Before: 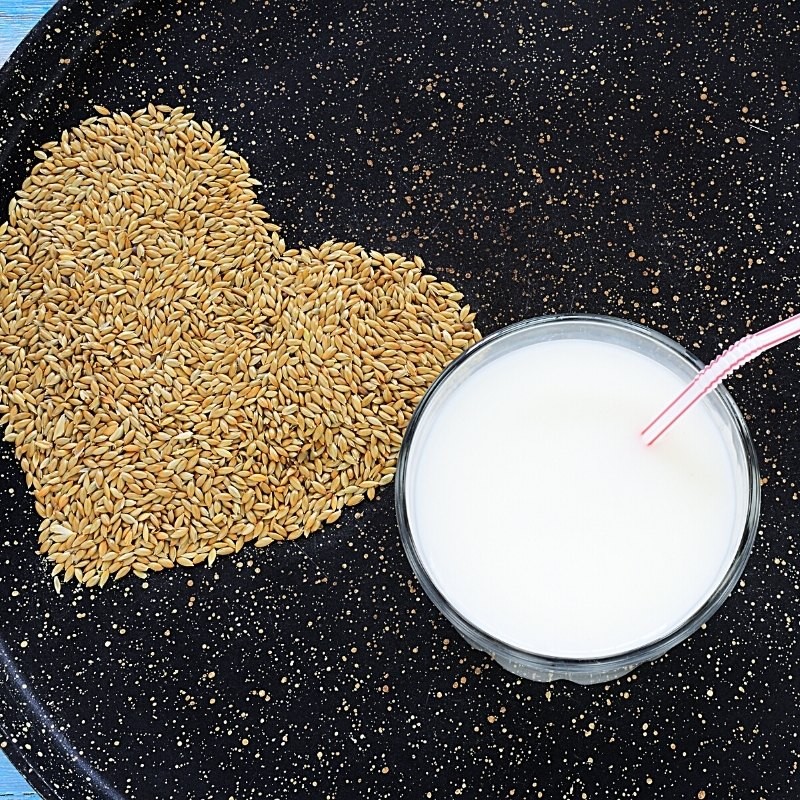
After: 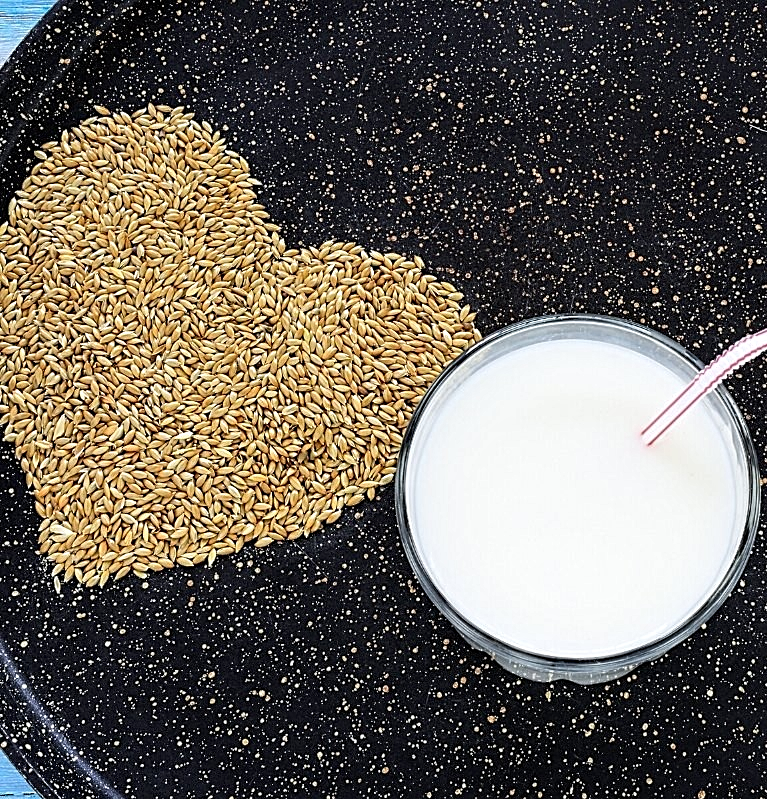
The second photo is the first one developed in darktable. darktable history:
crop: right 4.067%, bottom 0.049%
contrast equalizer: y [[0.506, 0.531, 0.562, 0.606, 0.638, 0.669], [0.5 ×6], [0.5 ×6], [0 ×6], [0 ×6]]
